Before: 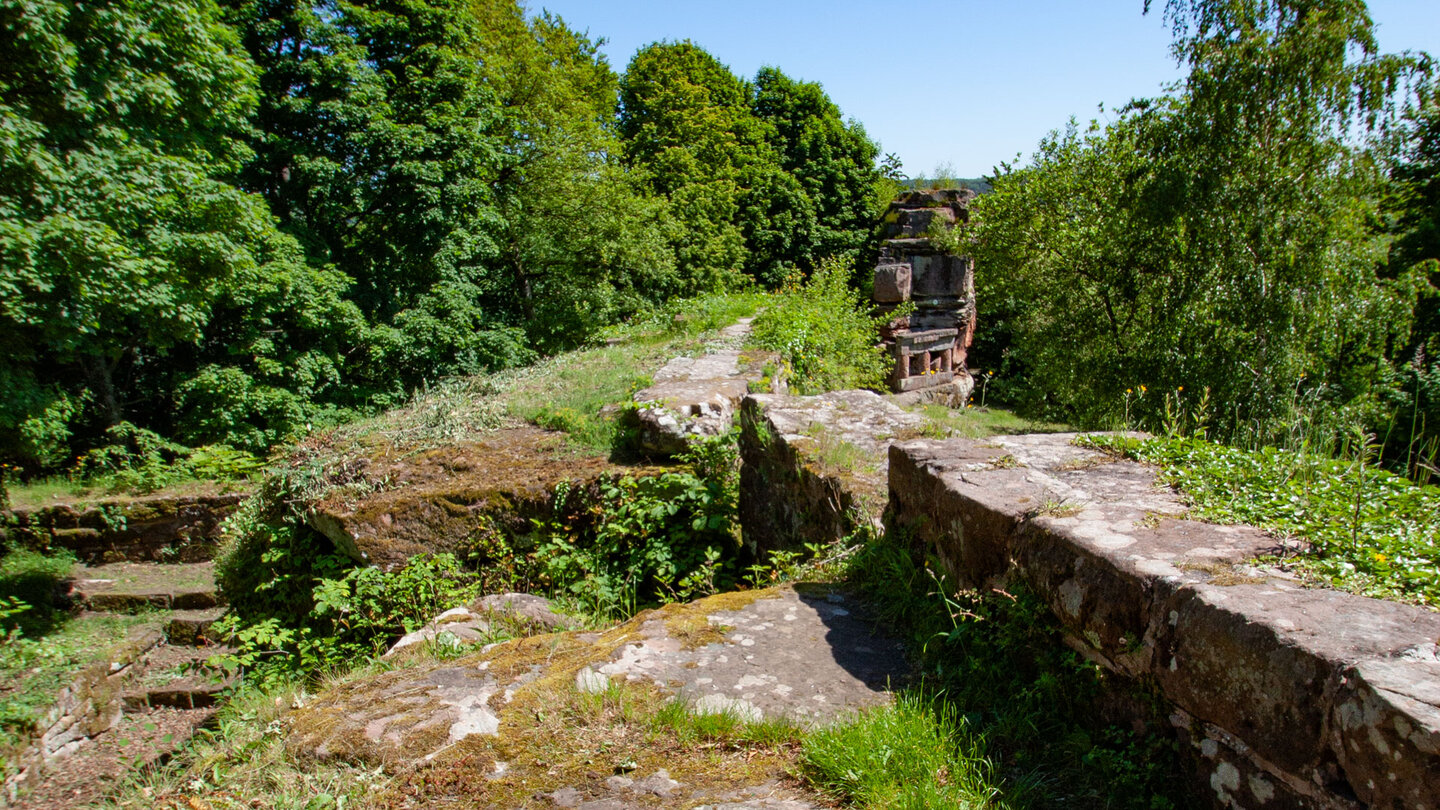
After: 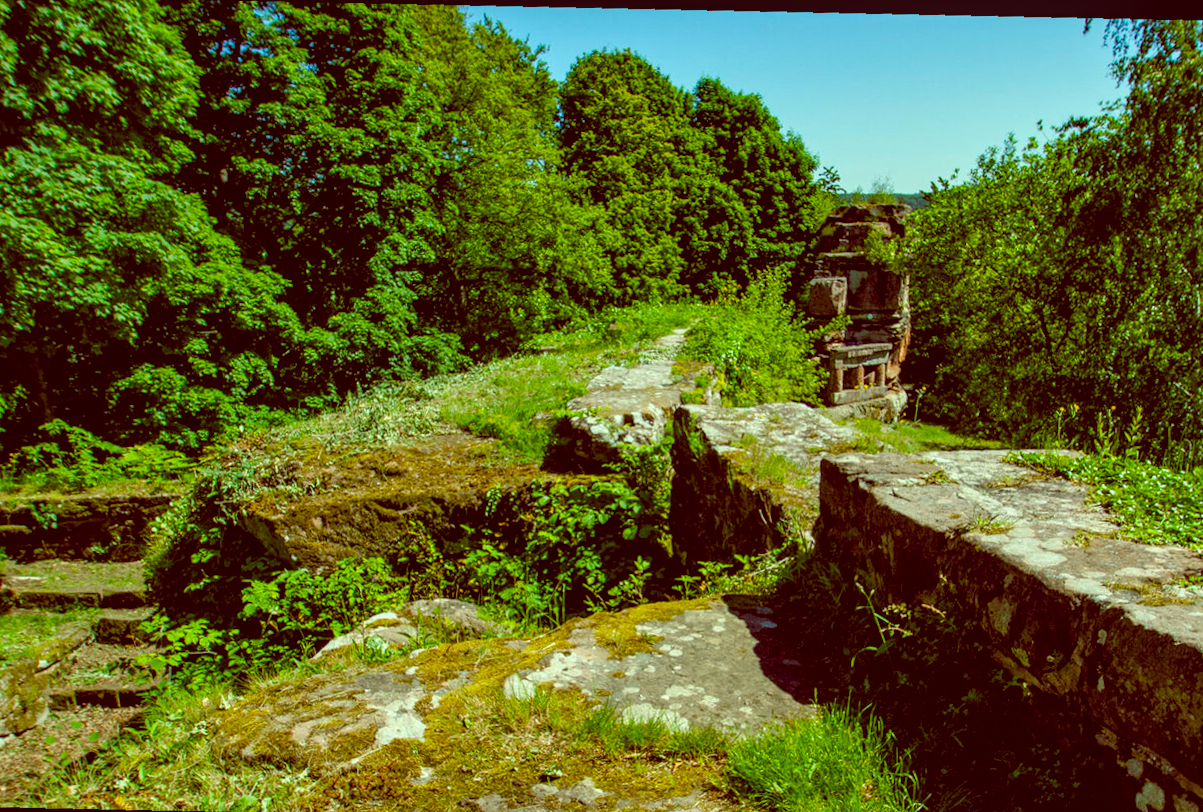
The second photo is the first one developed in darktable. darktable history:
local contrast: detail 130%
crop and rotate: angle 1°, left 4.281%, top 0.642%, right 11.383%, bottom 2.486%
color balance: lift [1, 1.015, 0.987, 0.985], gamma [1, 0.959, 1.042, 0.958], gain [0.927, 0.938, 1.072, 0.928], contrast 1.5%
rotate and perspective: rotation 2.17°, automatic cropping off
color balance rgb: perceptual saturation grading › global saturation 25%, global vibrance 20%
